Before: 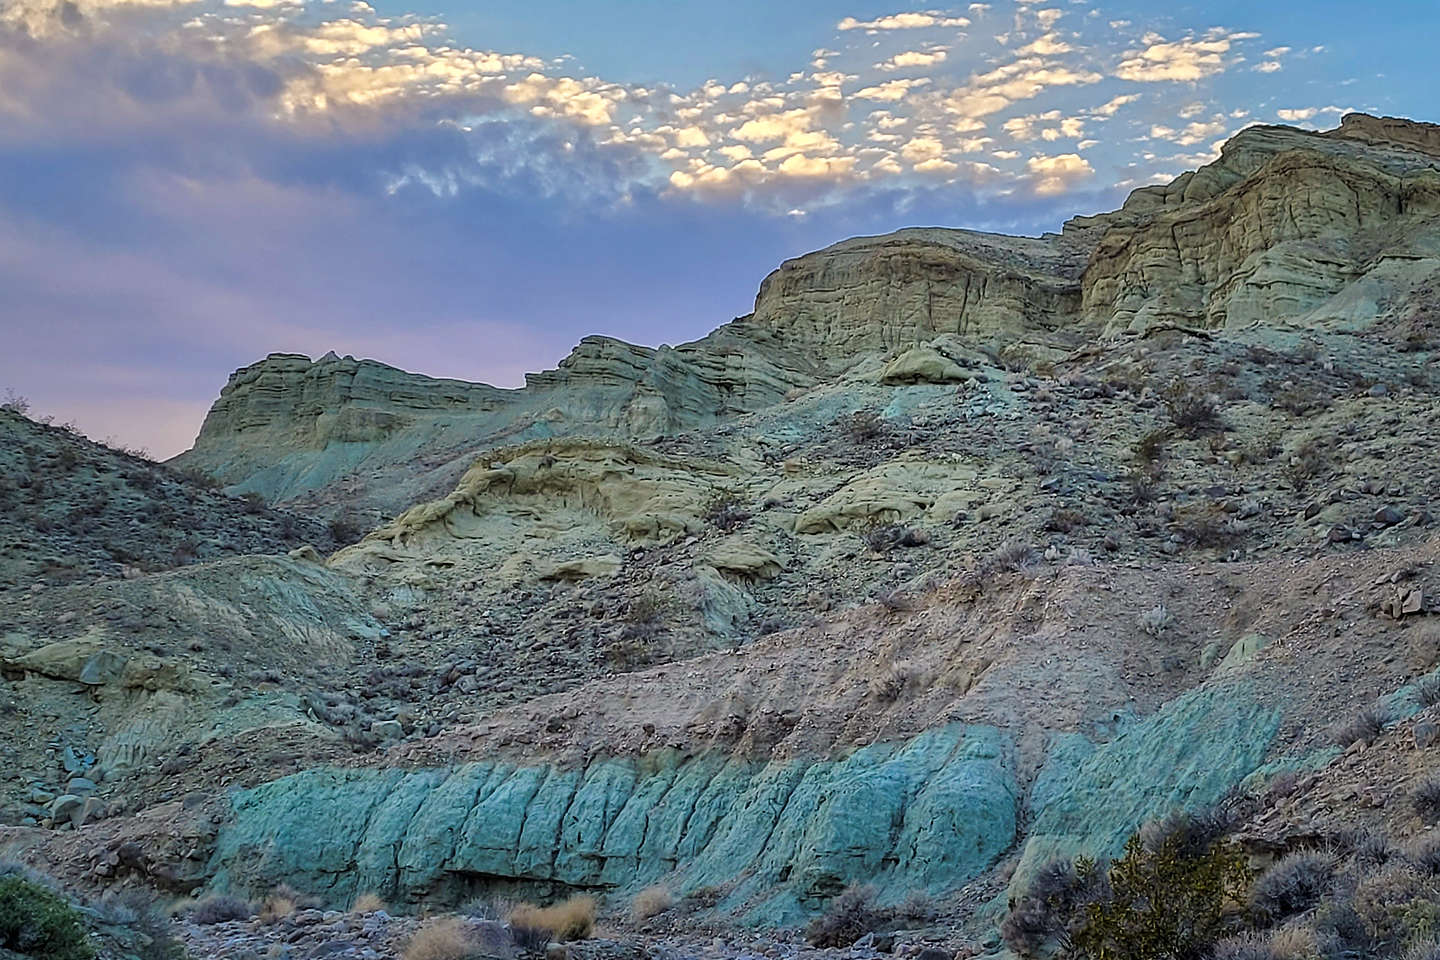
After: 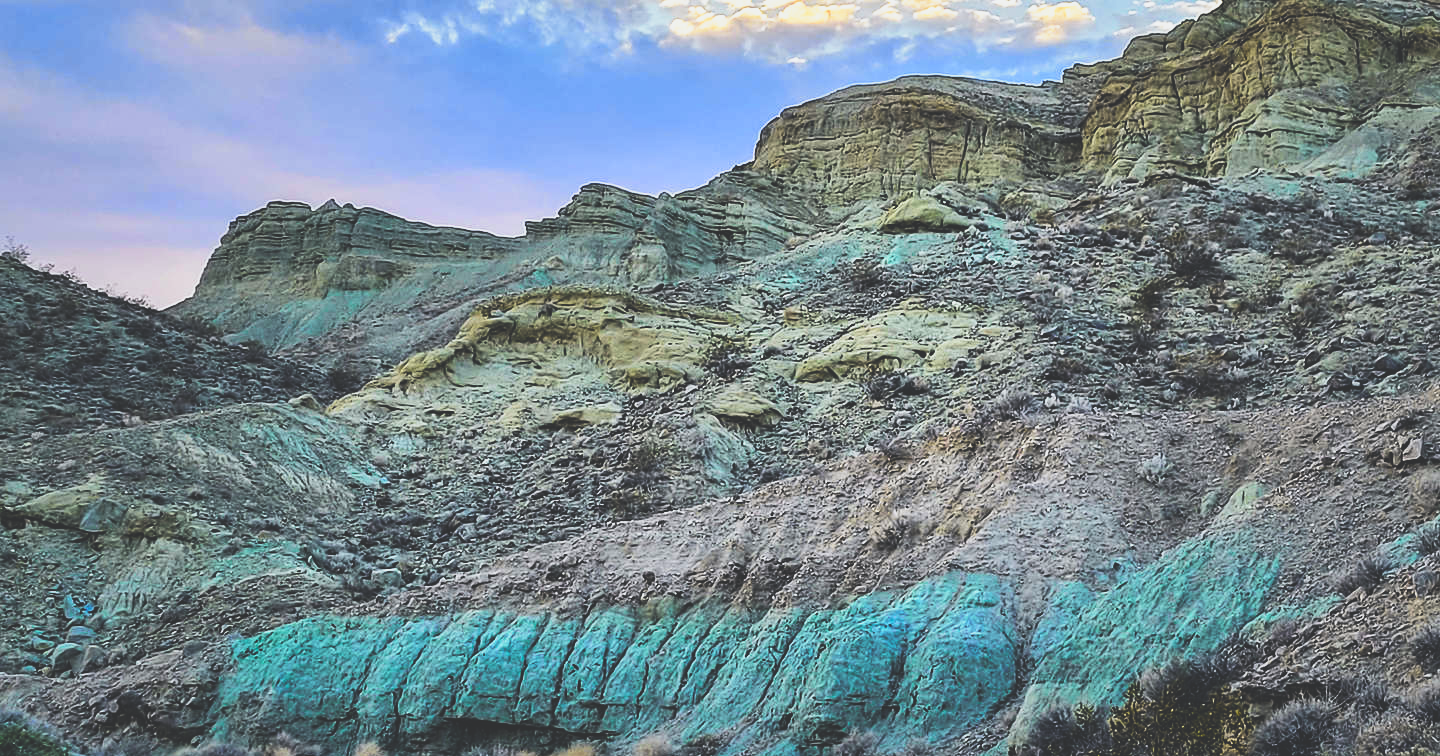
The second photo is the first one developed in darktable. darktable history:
crop and rotate: top 15.926%, bottom 5.303%
tone curve: curves: ch0 [(0, 0.02) (0.063, 0.058) (0.262, 0.243) (0.447, 0.468) (0.544, 0.596) (0.805, 0.823) (1, 0.952)]; ch1 [(0, 0) (0.339, 0.31) (0.417, 0.401) (0.452, 0.455) (0.482, 0.483) (0.502, 0.499) (0.517, 0.506) (0.55, 0.542) (0.588, 0.604) (0.729, 0.782) (1, 1)]; ch2 [(0, 0) (0.346, 0.34) (0.431, 0.45) (0.485, 0.487) (0.5, 0.496) (0.527, 0.526) (0.56, 0.574) (0.613, 0.642) (0.679, 0.703) (1, 1)], color space Lab, independent channels
base curve: curves: ch0 [(0, 0.036) (0.007, 0.037) (0.604, 0.887) (1, 1)], preserve colors none
tone equalizer: on, module defaults
